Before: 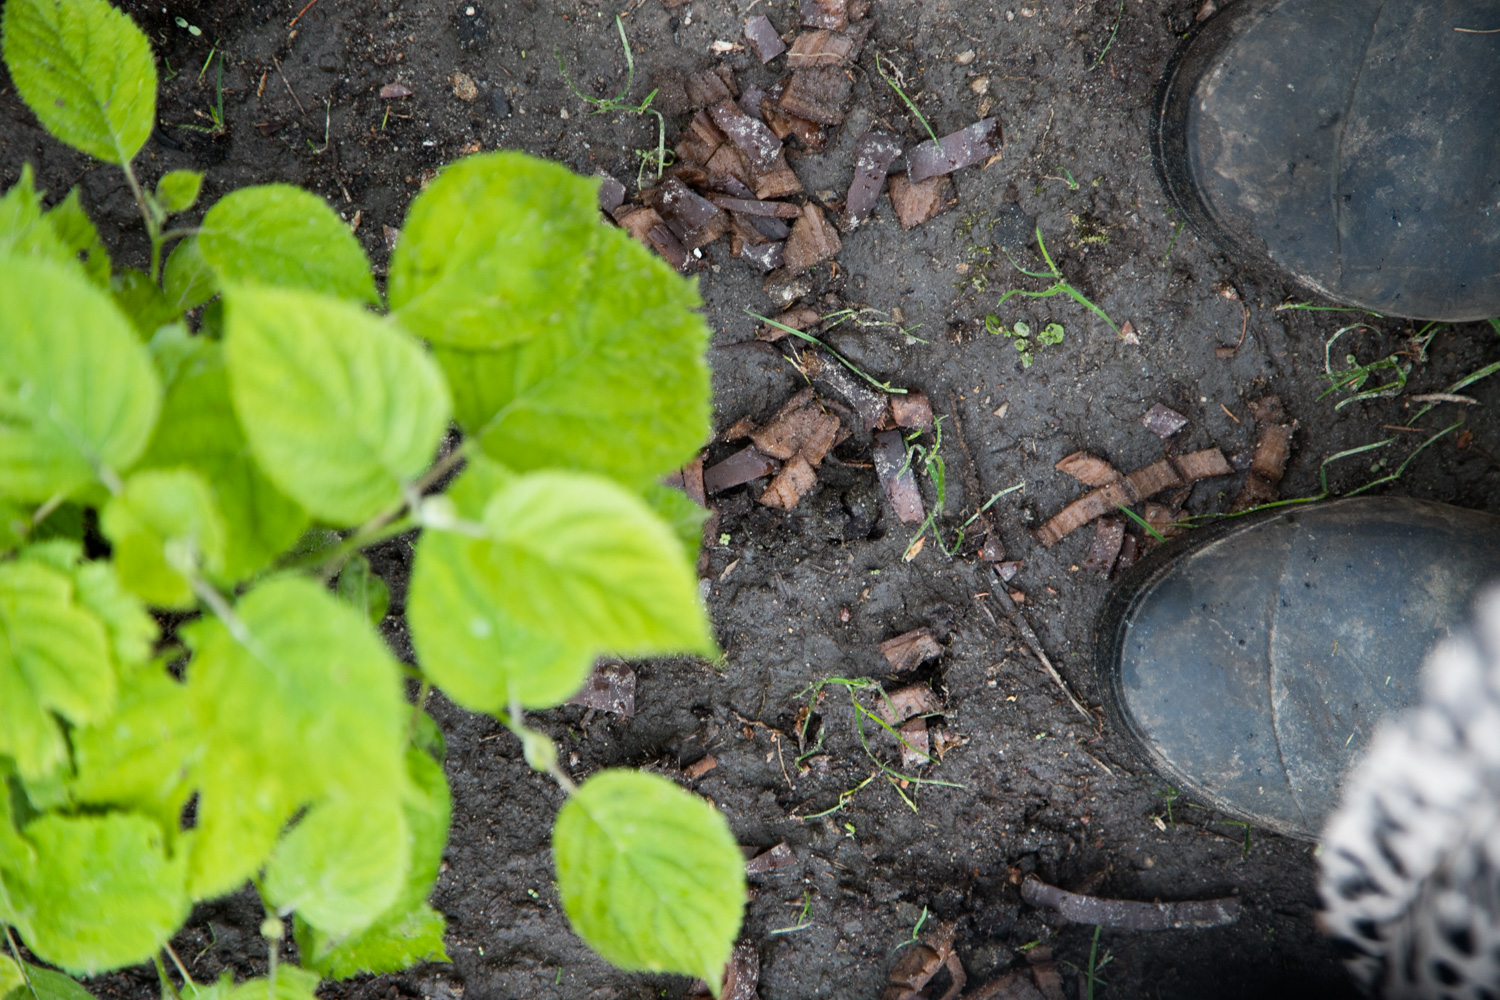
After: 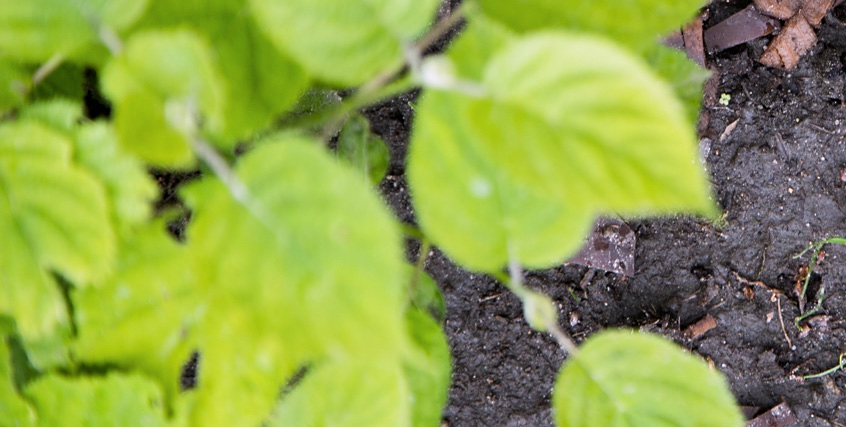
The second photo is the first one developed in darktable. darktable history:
color calibration: output R [1.063, -0.012, -0.003, 0], output B [-0.079, 0.047, 1, 0], x 0.37, y 0.382, temperature 4318.71 K
sharpen: amount 0.212
crop: top 44.065%, right 43.586%, bottom 13.171%
